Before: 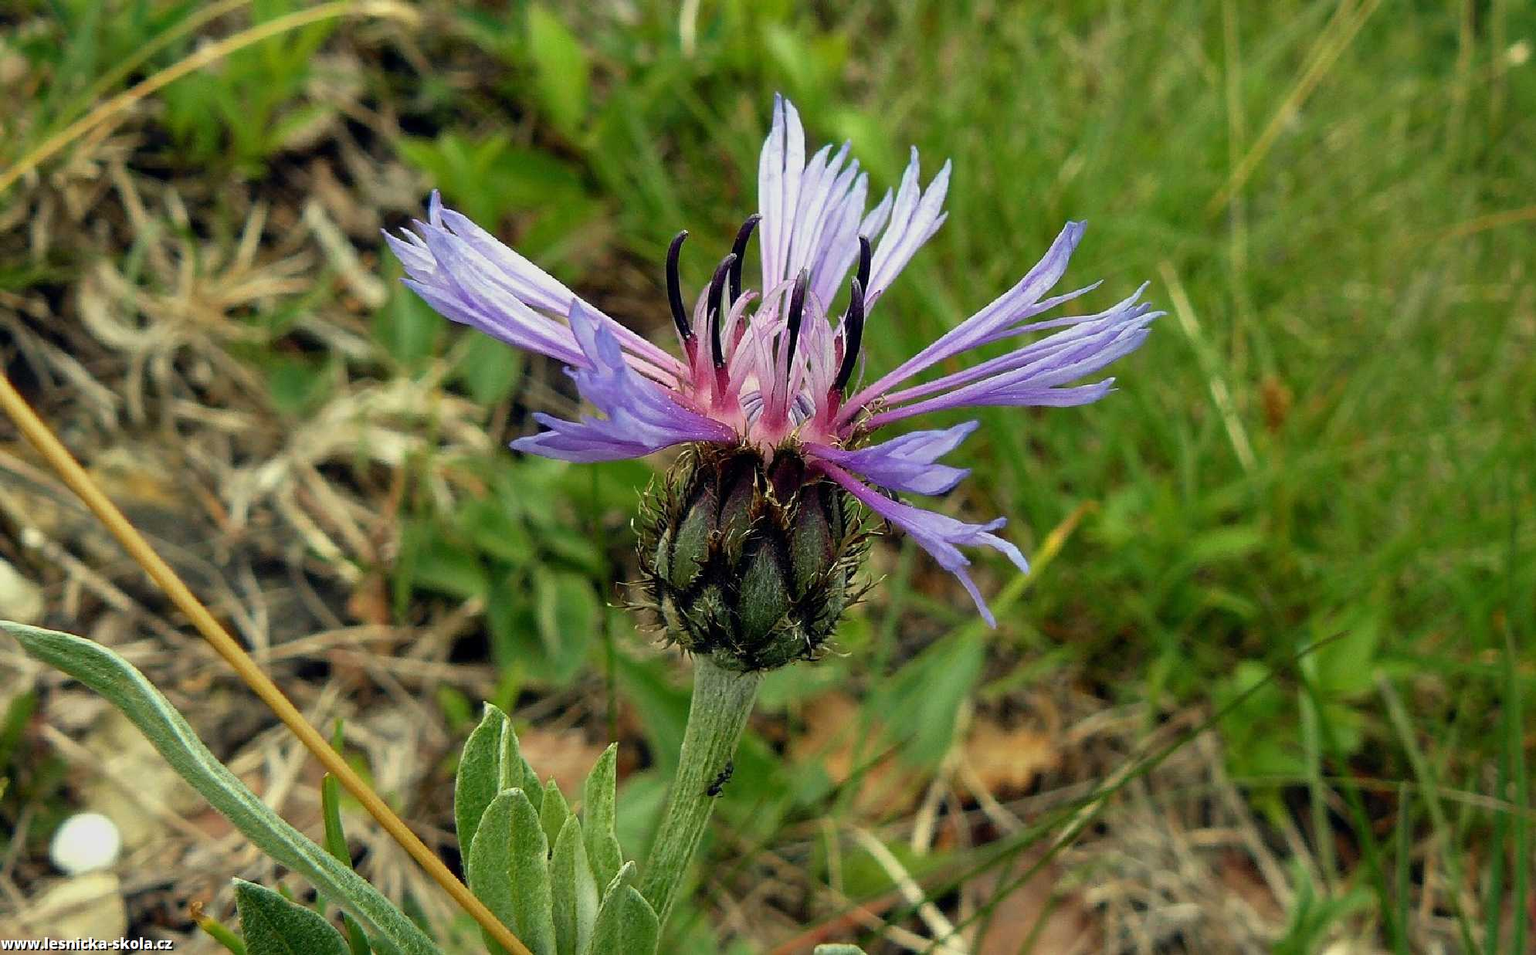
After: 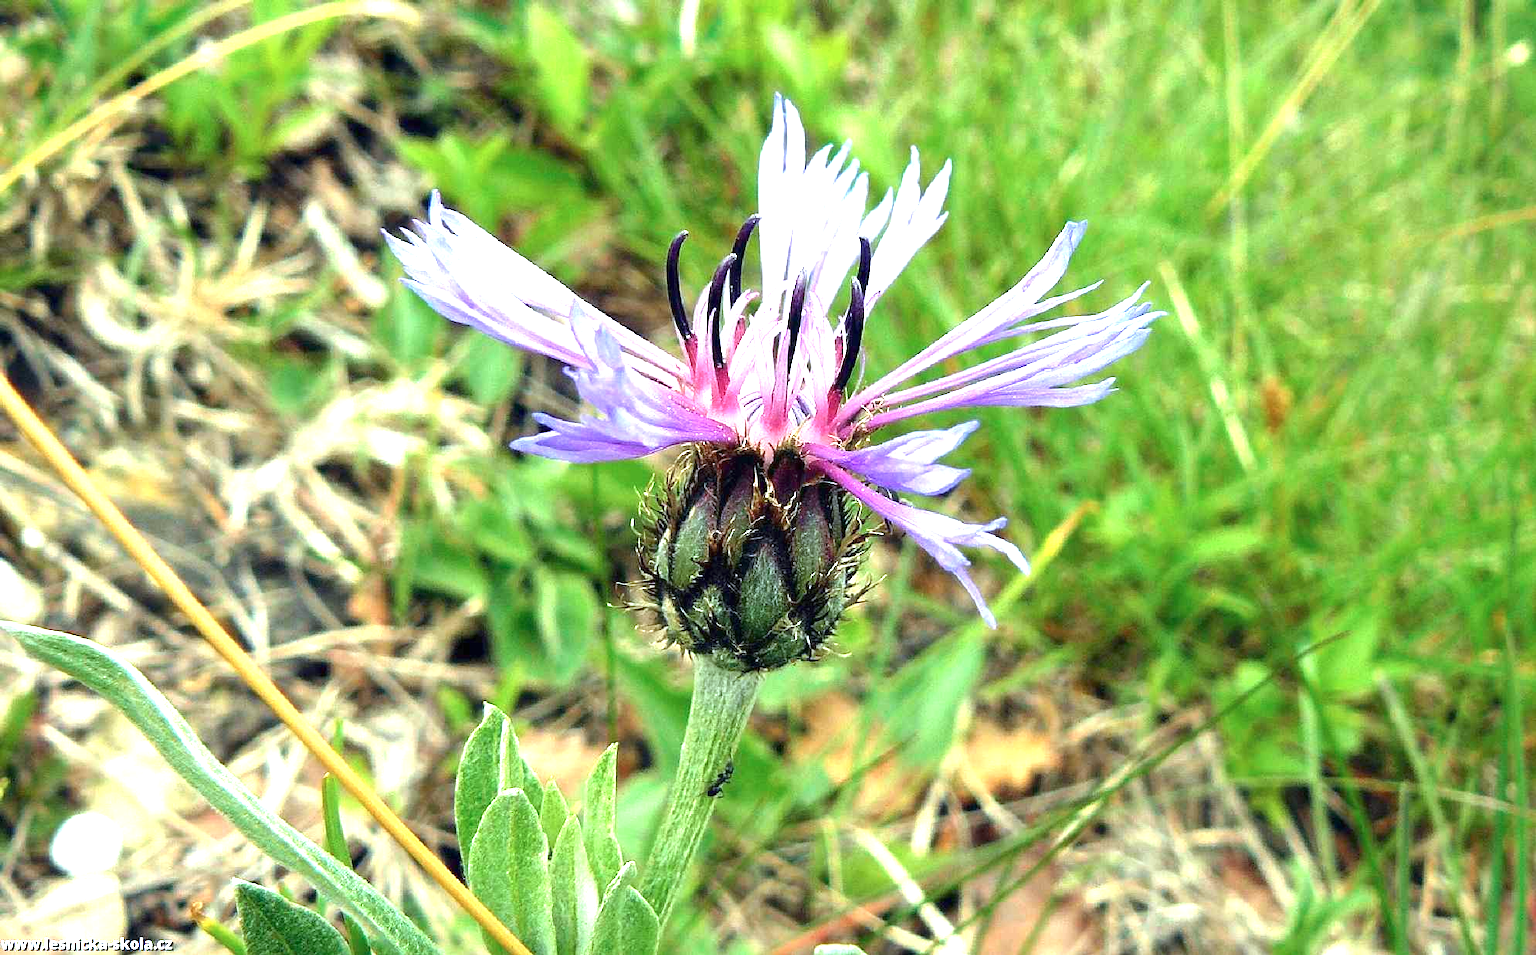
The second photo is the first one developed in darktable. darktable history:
color calibration: illuminant custom, x 0.368, y 0.373, temperature 4341.93 K
exposure: black level correction 0, exposure 1.745 EV, compensate highlight preservation false
